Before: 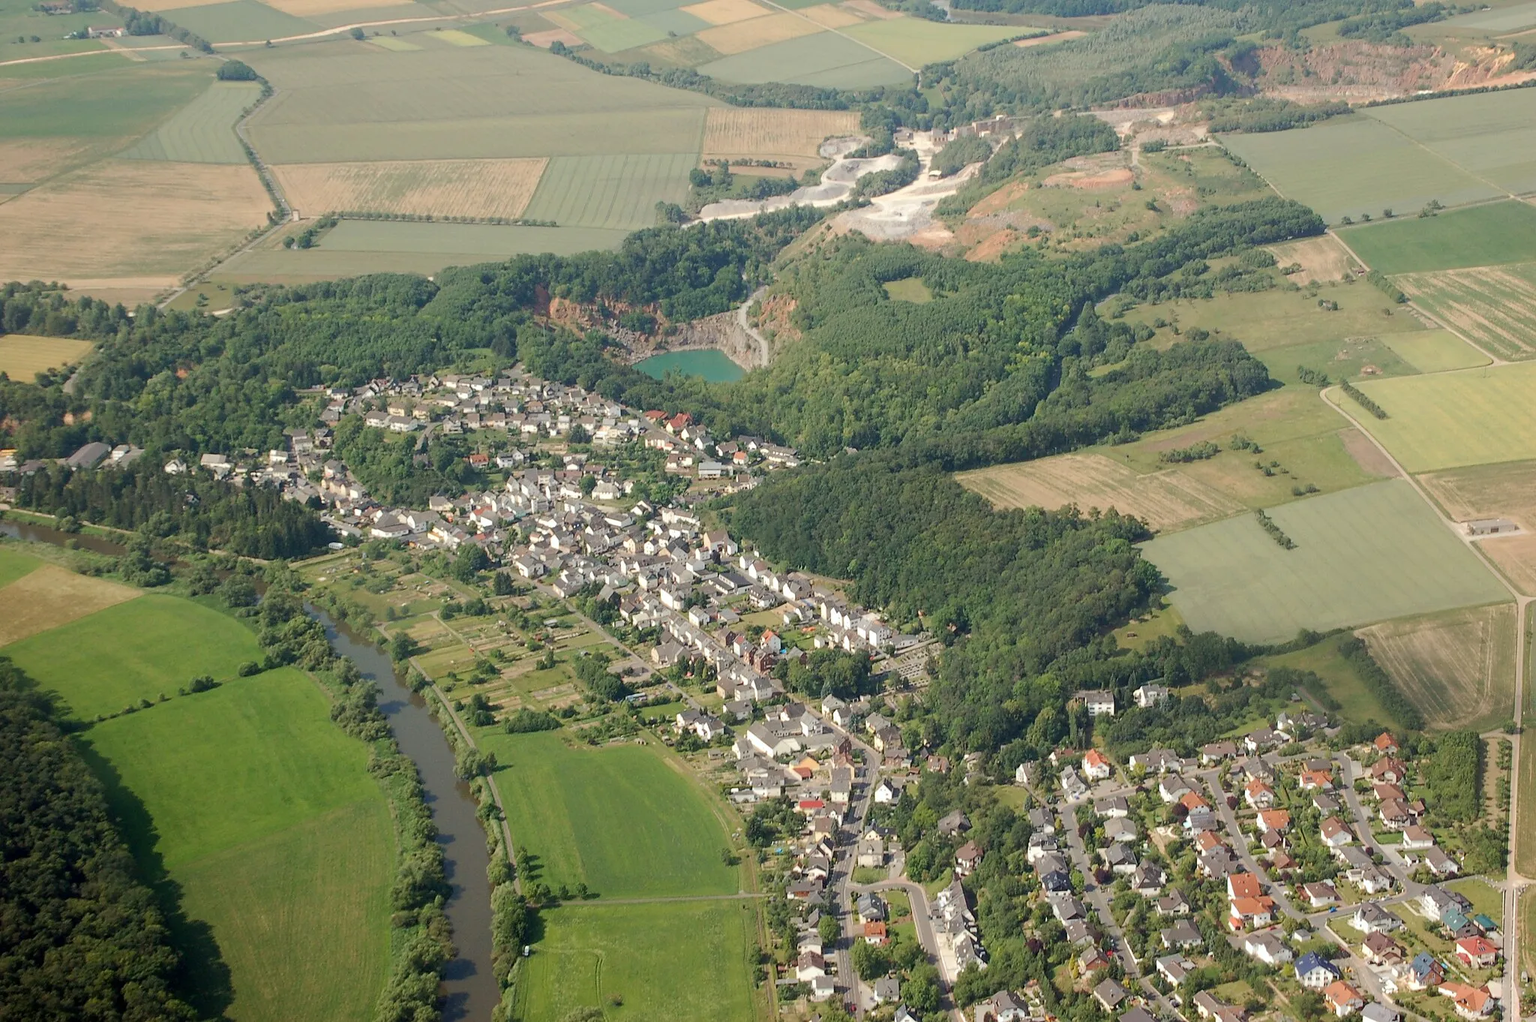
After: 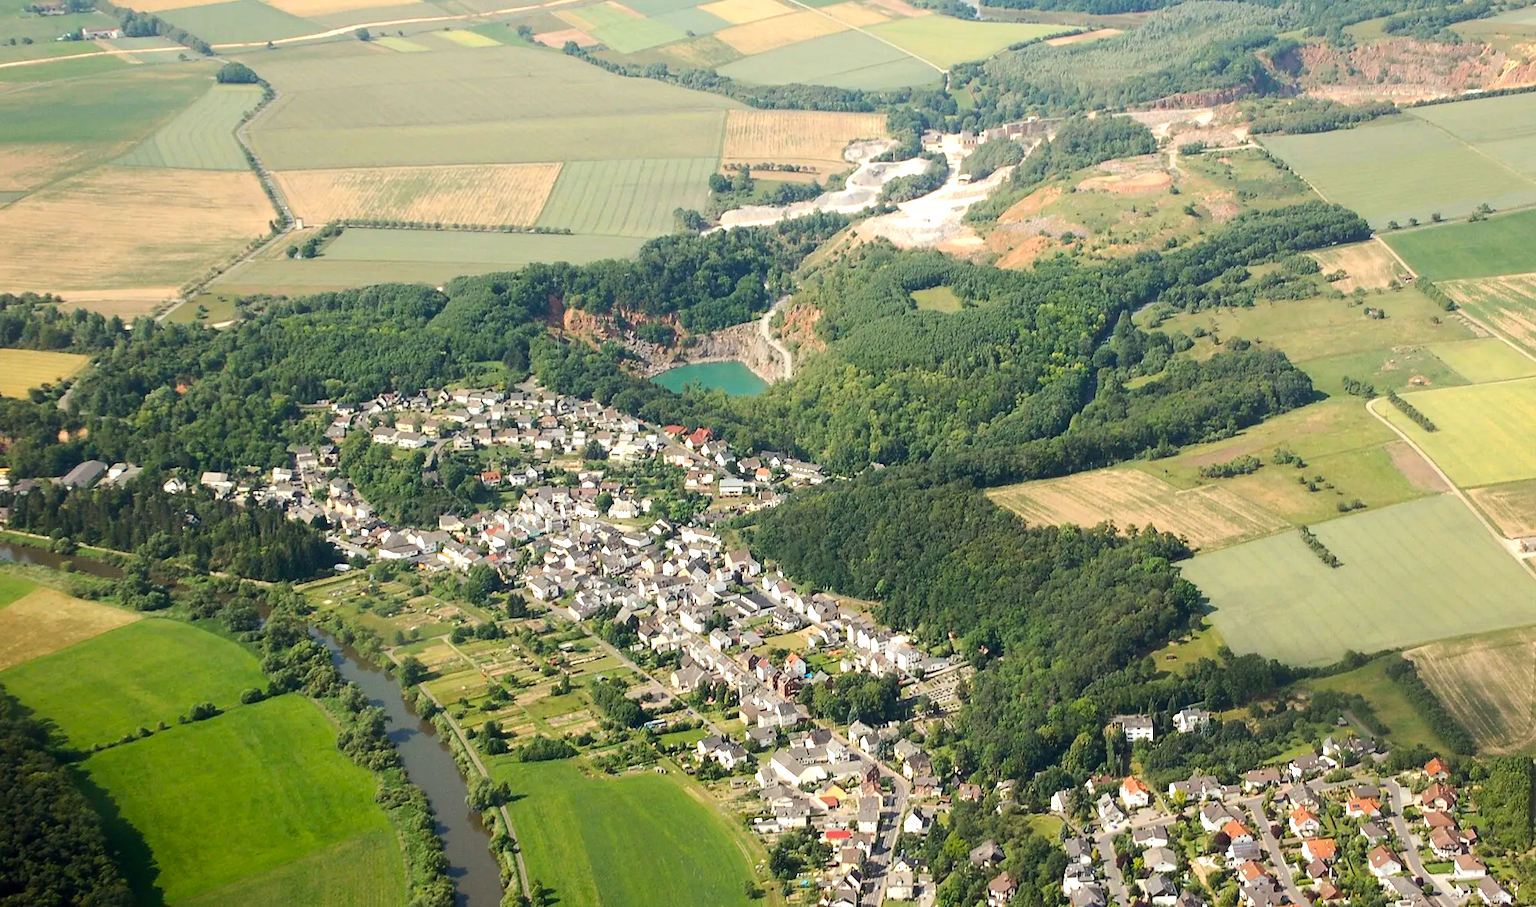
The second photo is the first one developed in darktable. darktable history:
crop and rotate: angle 0.2°, left 0.275%, right 3.127%, bottom 14.18%
color balance rgb: perceptual saturation grading › global saturation 20%, global vibrance 20%
tone equalizer: -8 EV -0.75 EV, -7 EV -0.7 EV, -6 EV -0.6 EV, -5 EV -0.4 EV, -3 EV 0.4 EV, -2 EV 0.6 EV, -1 EV 0.7 EV, +0 EV 0.75 EV, edges refinement/feathering 500, mask exposure compensation -1.57 EV, preserve details no
